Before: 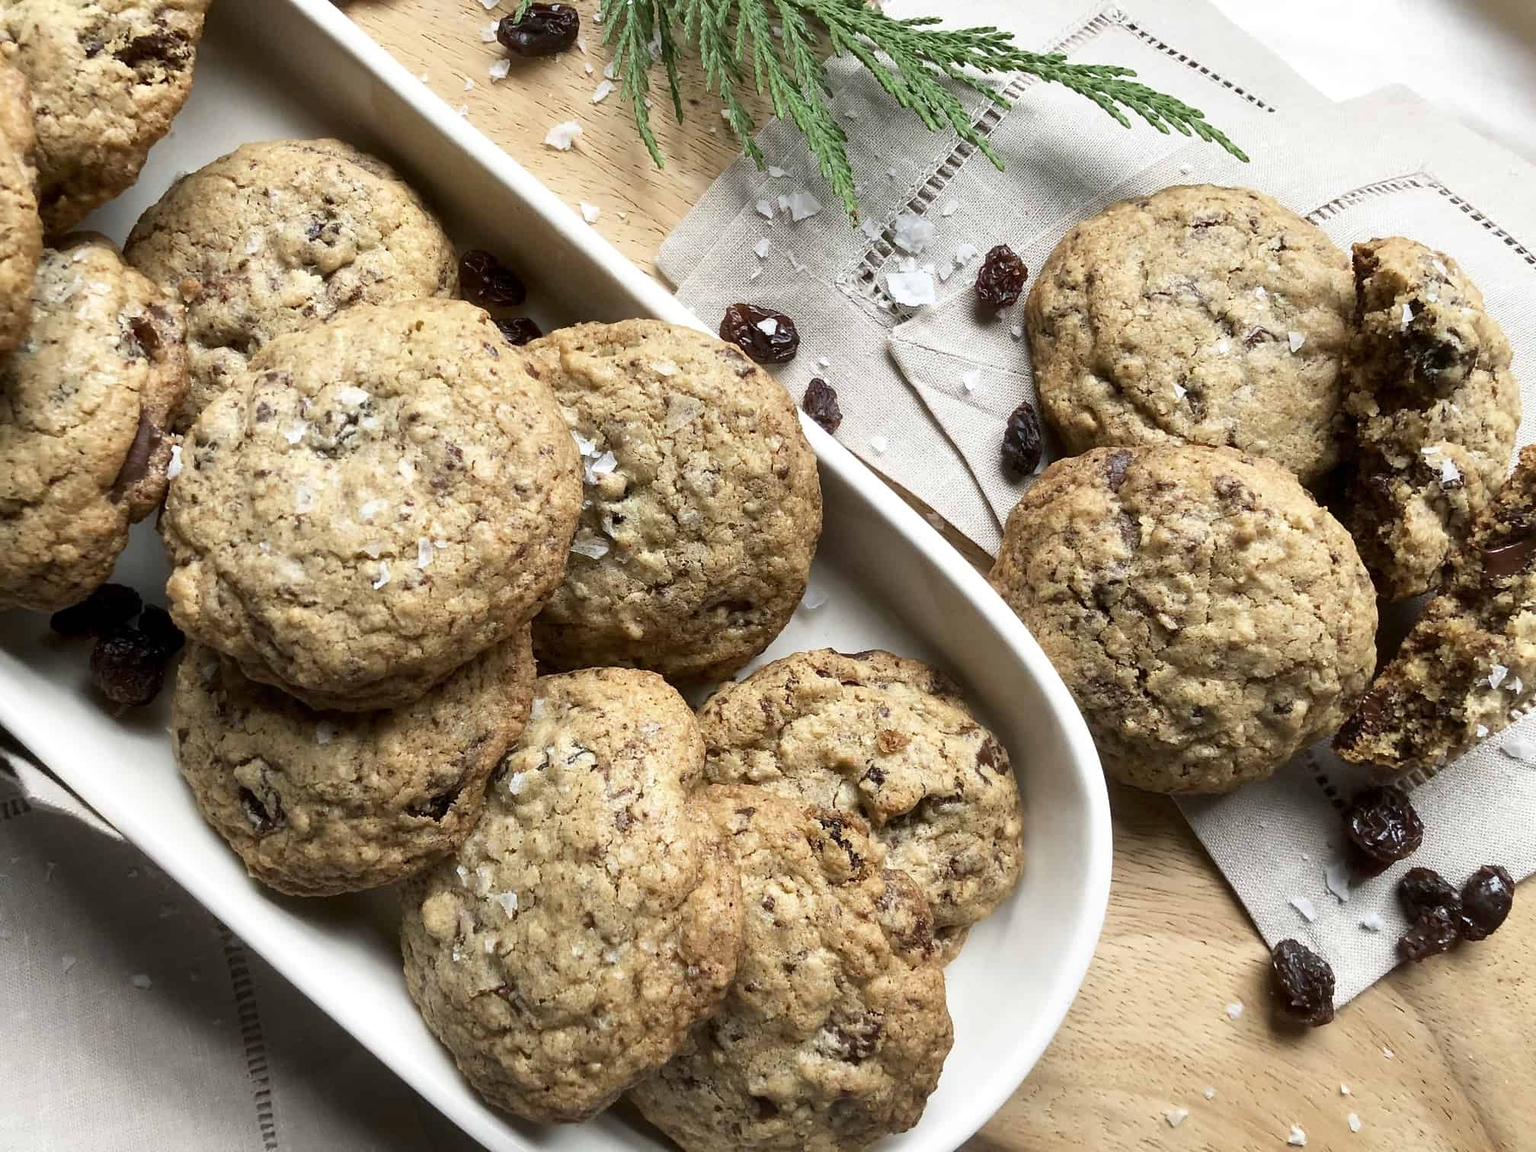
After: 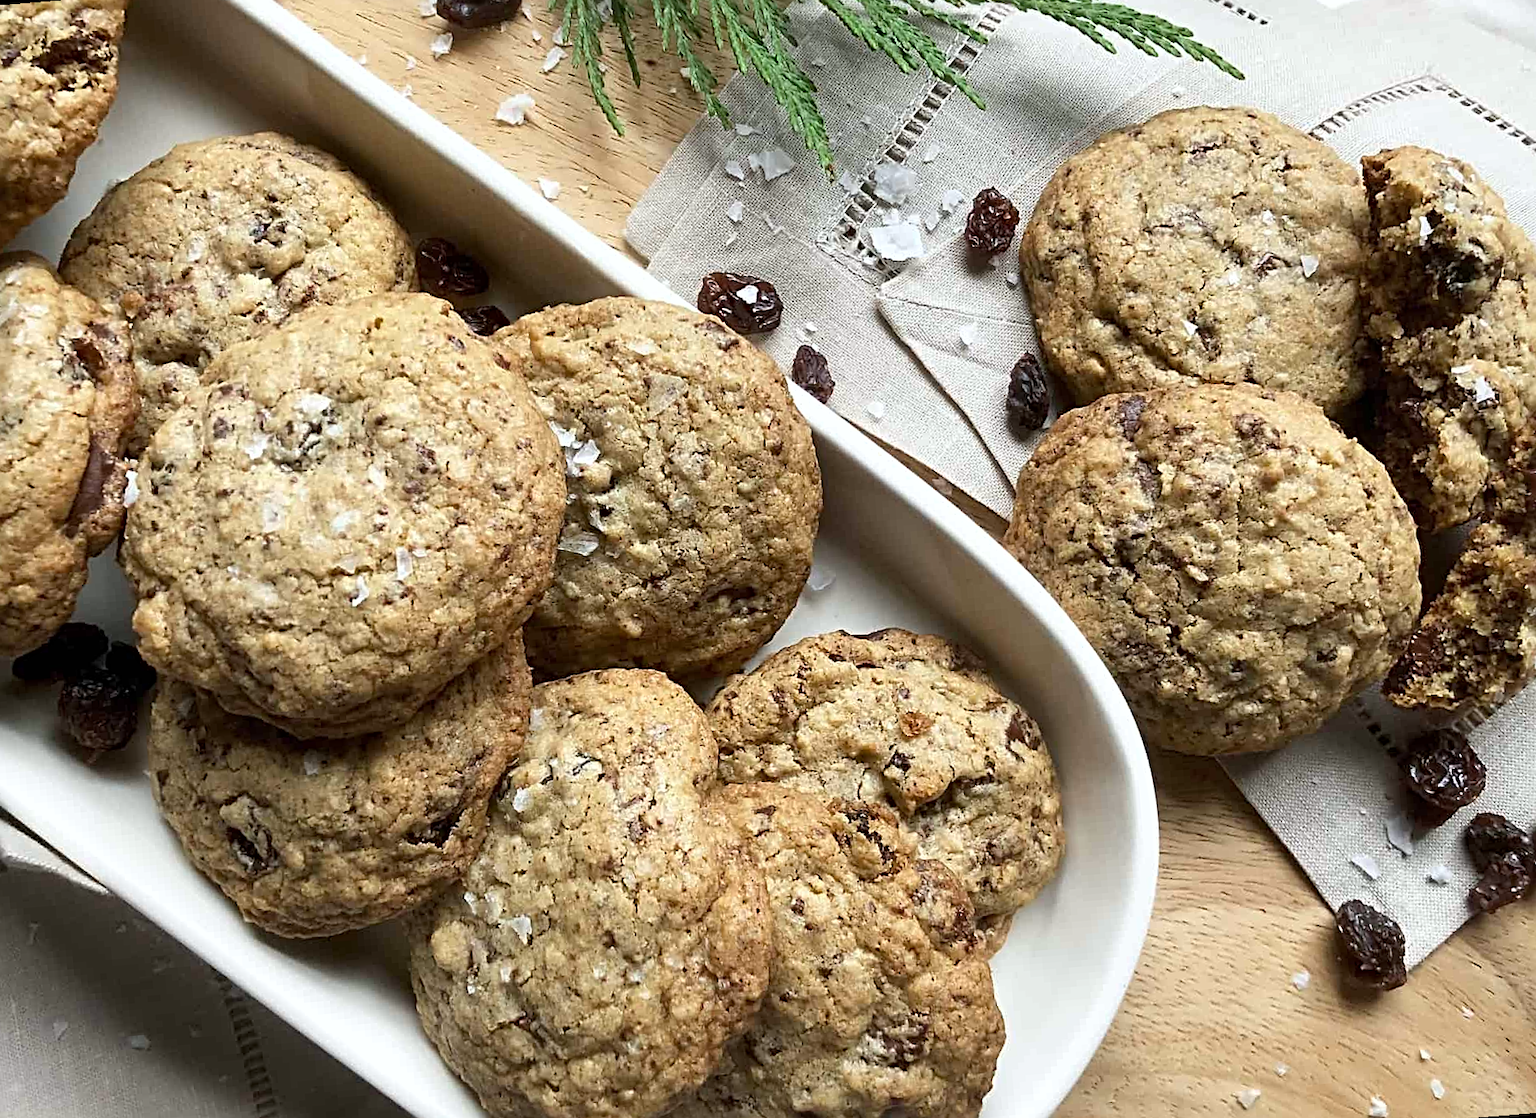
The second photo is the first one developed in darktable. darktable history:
white balance: red 0.986, blue 1.01
rotate and perspective: rotation -4.57°, crop left 0.054, crop right 0.944, crop top 0.087, crop bottom 0.914
shadows and highlights: radius 125.46, shadows 21.19, highlights -21.19, low approximation 0.01
sharpen: radius 4
